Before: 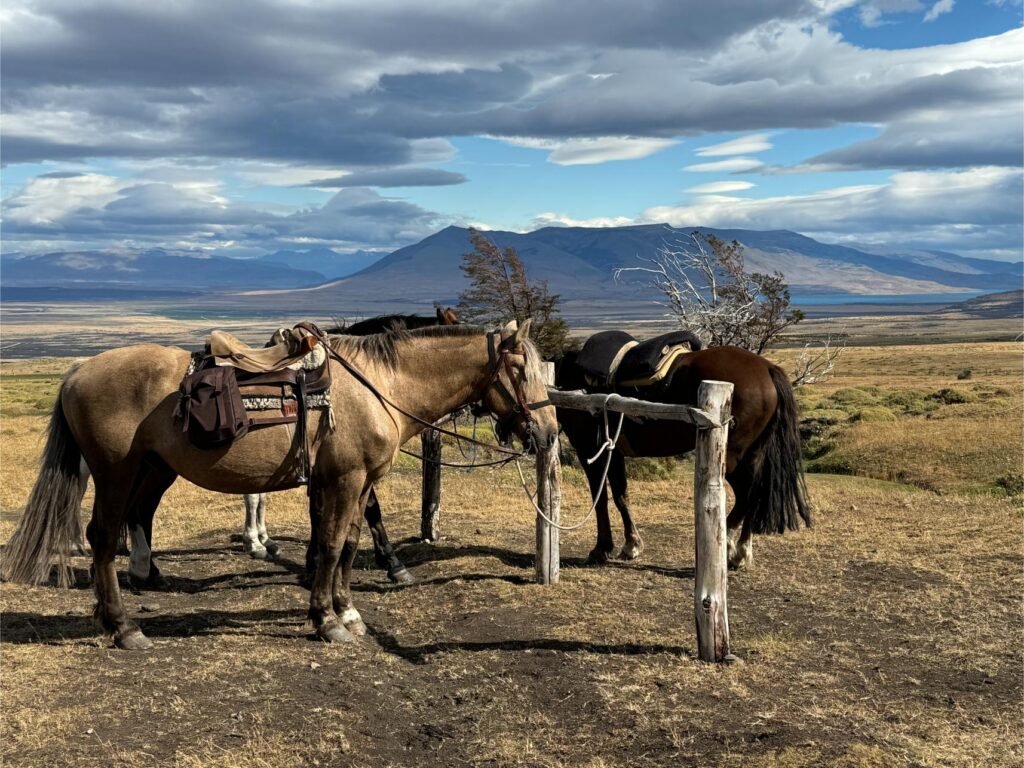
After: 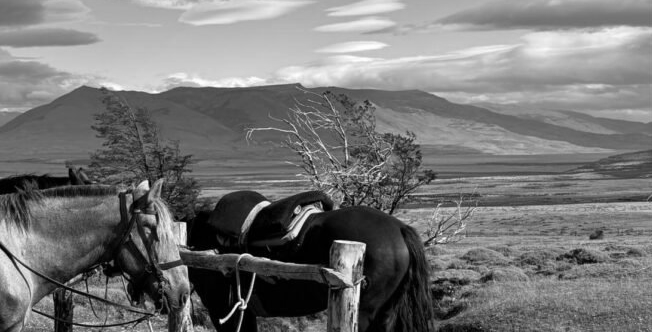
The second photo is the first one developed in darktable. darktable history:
monochrome: size 3.1
crop: left 36.005%, top 18.293%, right 0.31%, bottom 38.444%
